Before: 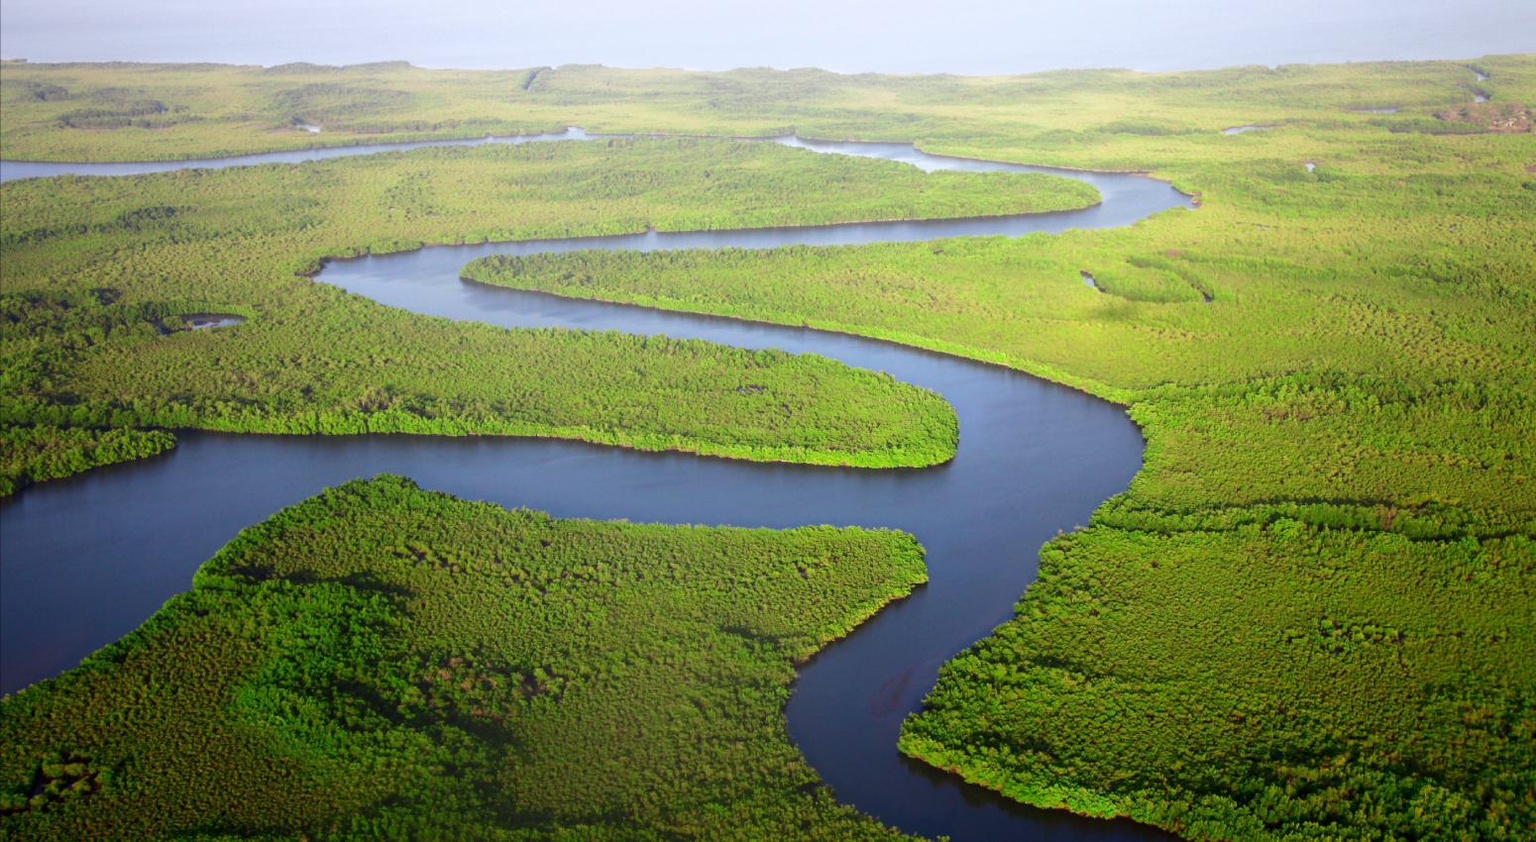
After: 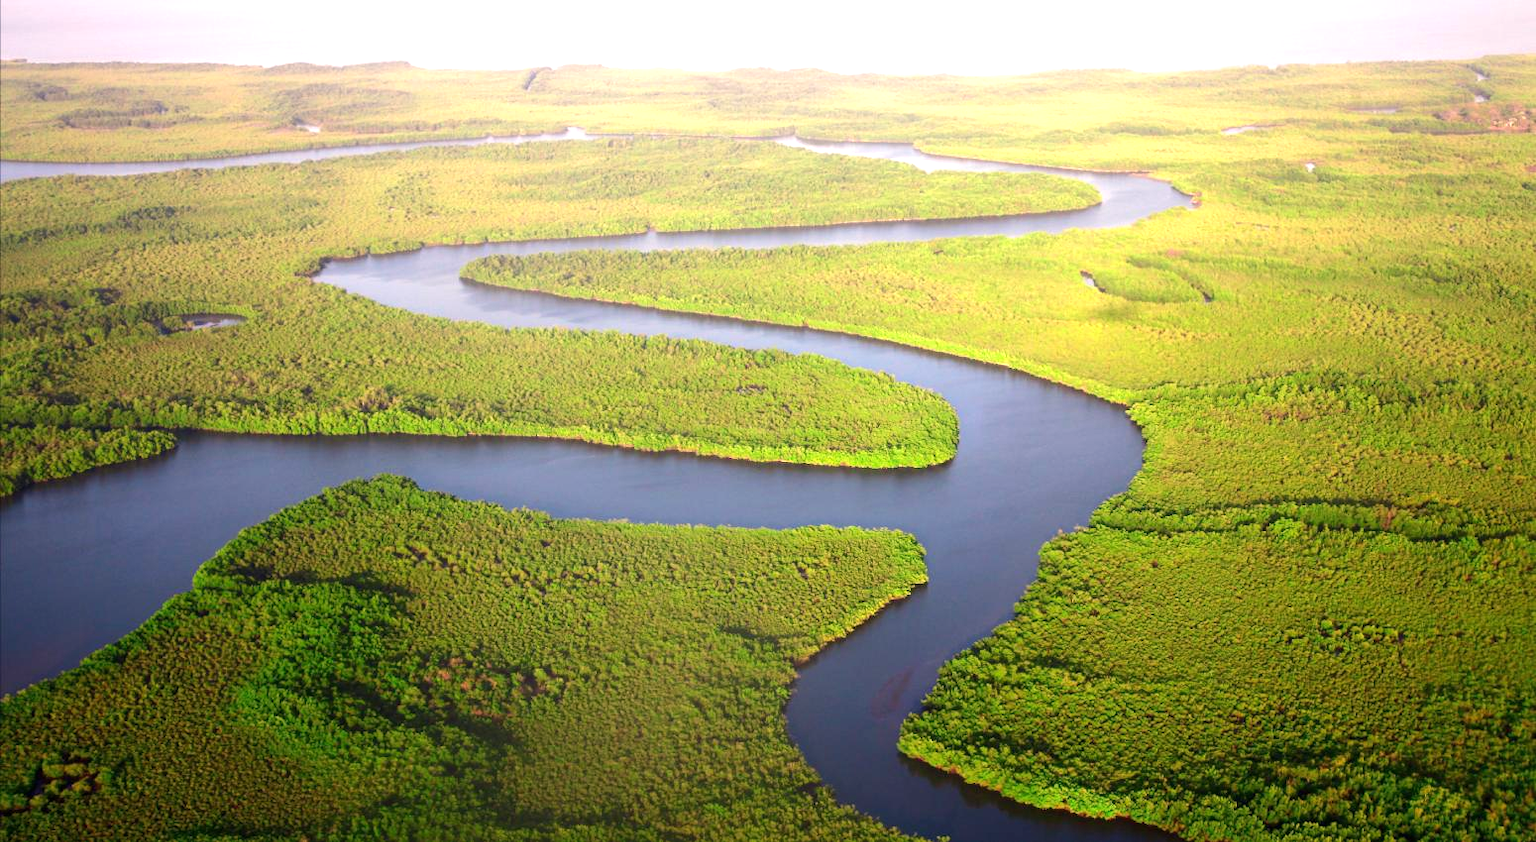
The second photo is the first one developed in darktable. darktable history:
exposure: black level correction 0, exposure 0.5 EV, compensate exposure bias true, compensate highlight preservation false
white balance: red 1.127, blue 0.943
